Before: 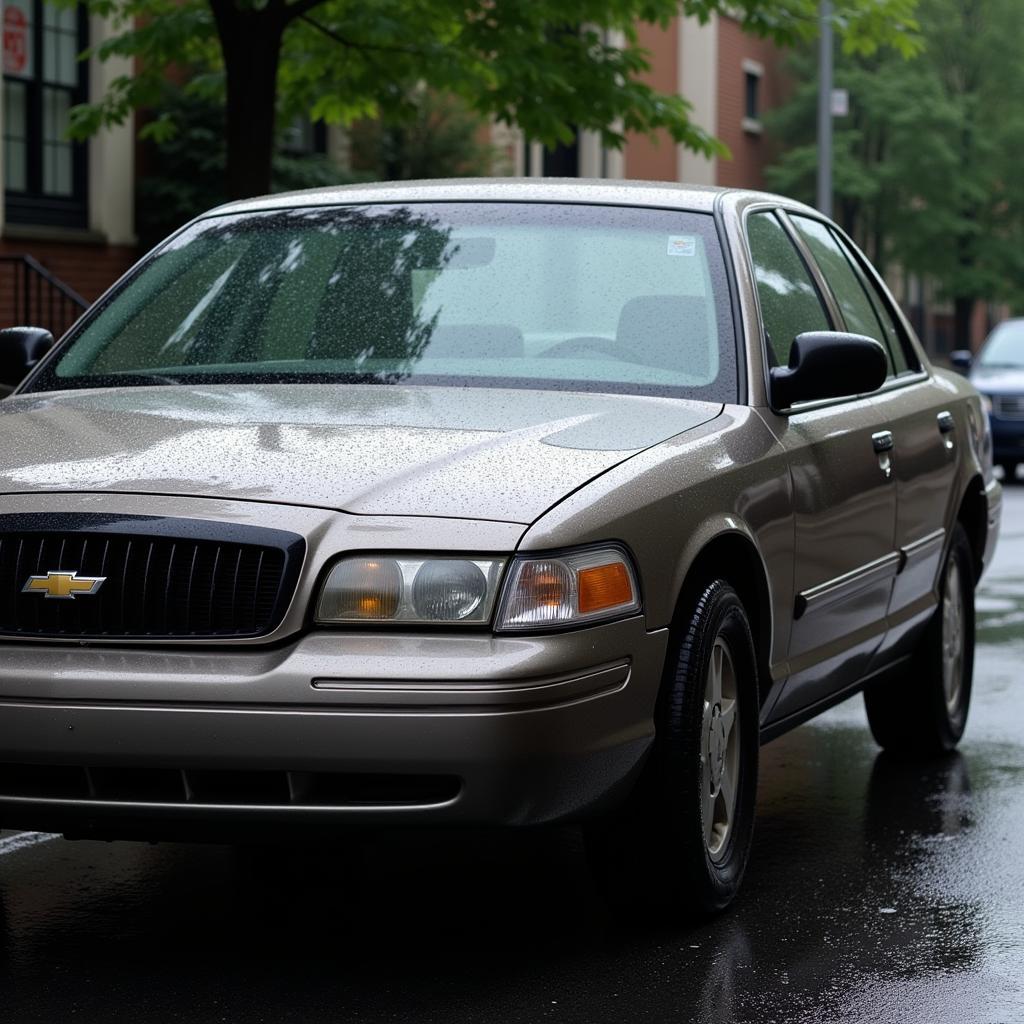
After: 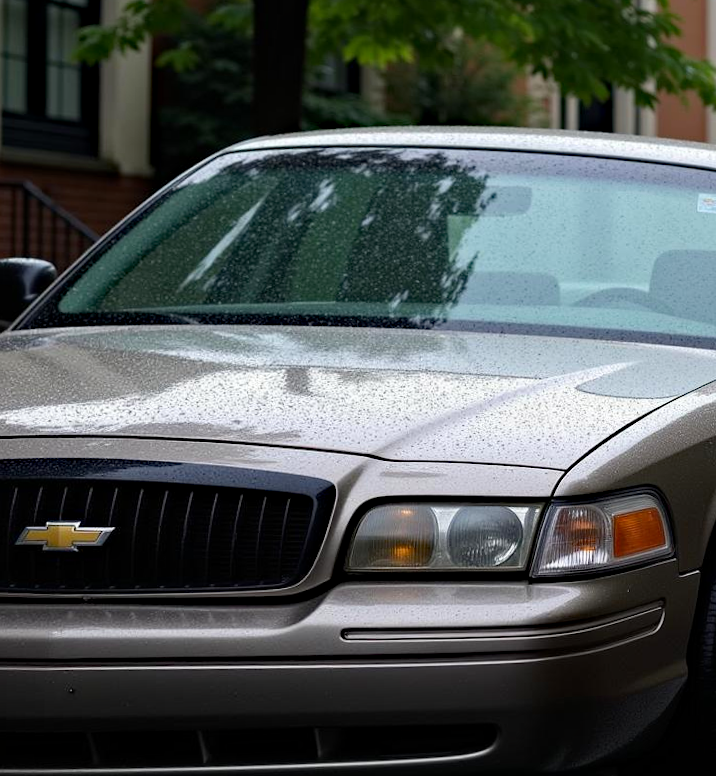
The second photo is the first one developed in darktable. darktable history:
contrast brightness saturation: contrast 0.07
crop: right 28.885%, bottom 16.626%
rotate and perspective: rotation -0.013°, lens shift (vertical) -0.027, lens shift (horizontal) 0.178, crop left 0.016, crop right 0.989, crop top 0.082, crop bottom 0.918
haze removal: strength 0.29, distance 0.25, compatibility mode true, adaptive false
